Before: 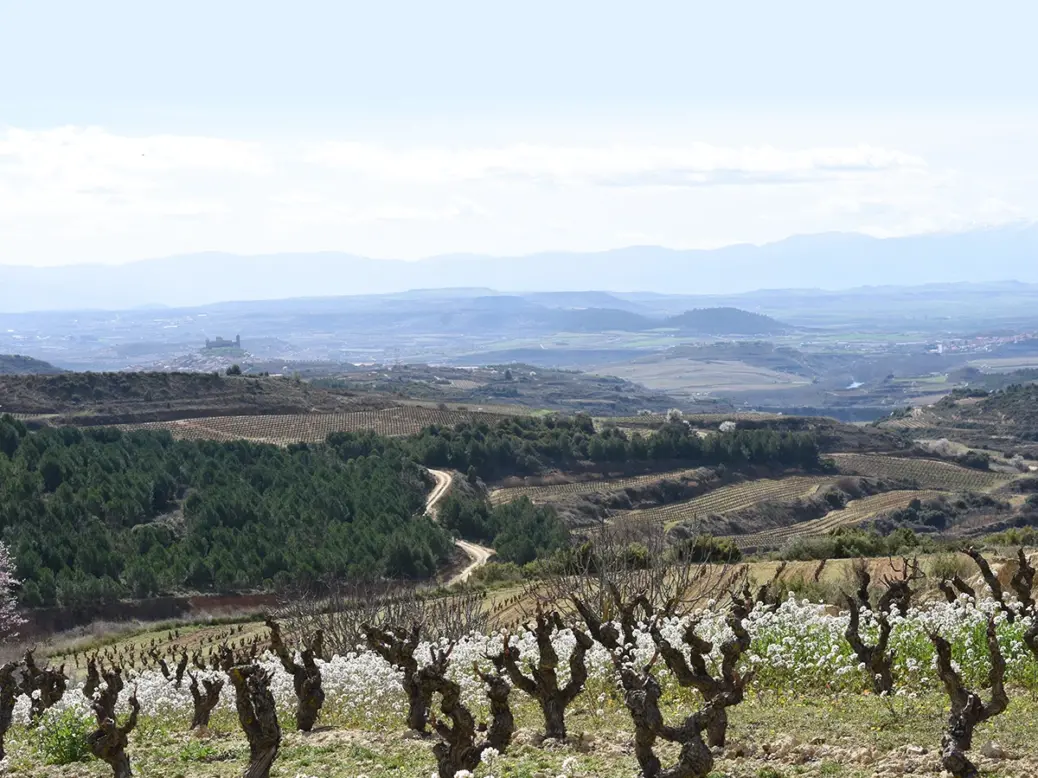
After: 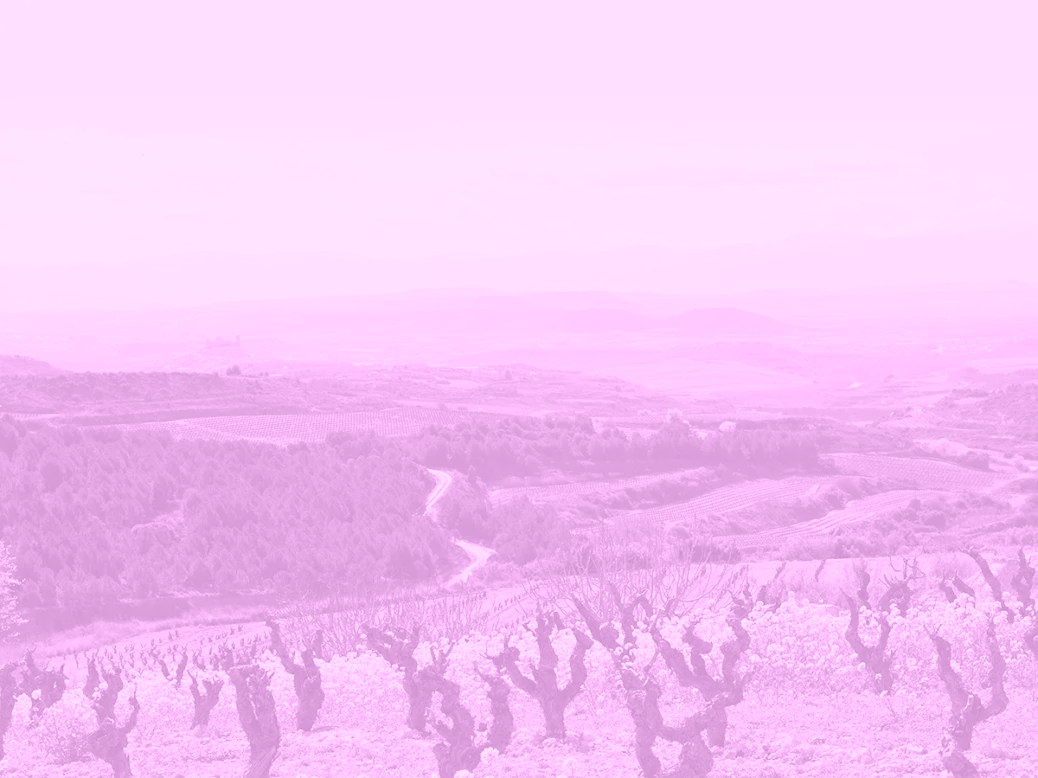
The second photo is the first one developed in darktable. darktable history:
sharpen: radius 5.325, amount 0.312, threshold 26.433
colorize: hue 331.2°, saturation 69%, source mix 30.28%, lightness 69.02%, version 1
